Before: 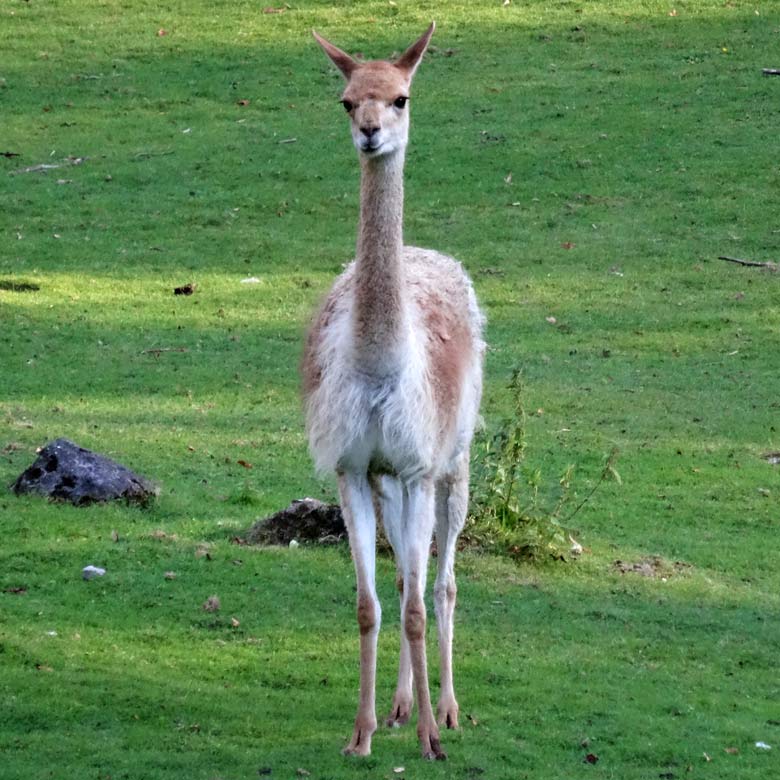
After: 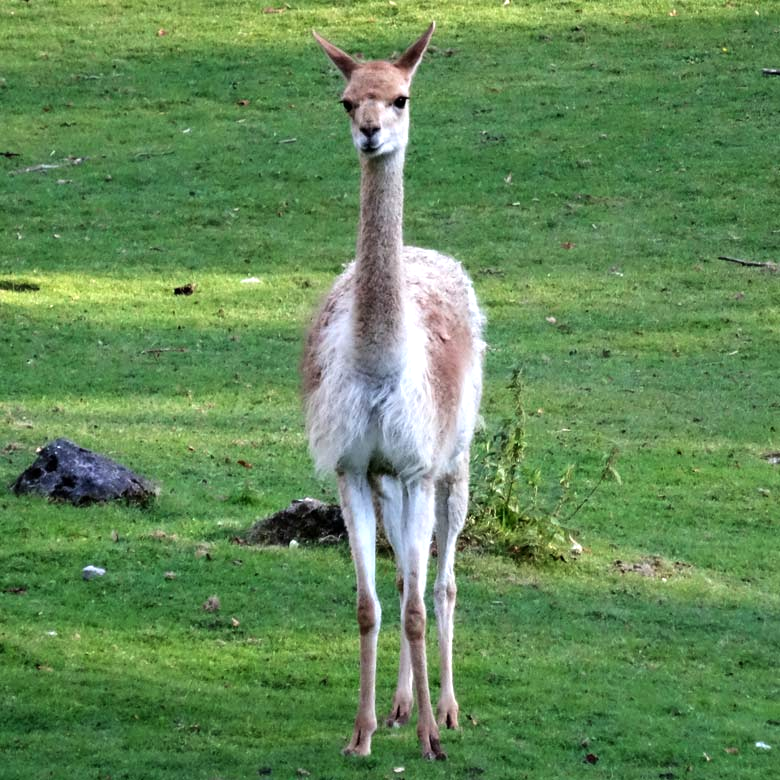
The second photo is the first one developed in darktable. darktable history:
tone equalizer: -8 EV -0.431 EV, -7 EV -0.393 EV, -6 EV -0.356 EV, -5 EV -0.247 EV, -3 EV 0.195 EV, -2 EV 0.337 EV, -1 EV 0.403 EV, +0 EV 0.397 EV, edges refinement/feathering 500, mask exposure compensation -1.57 EV, preserve details no
